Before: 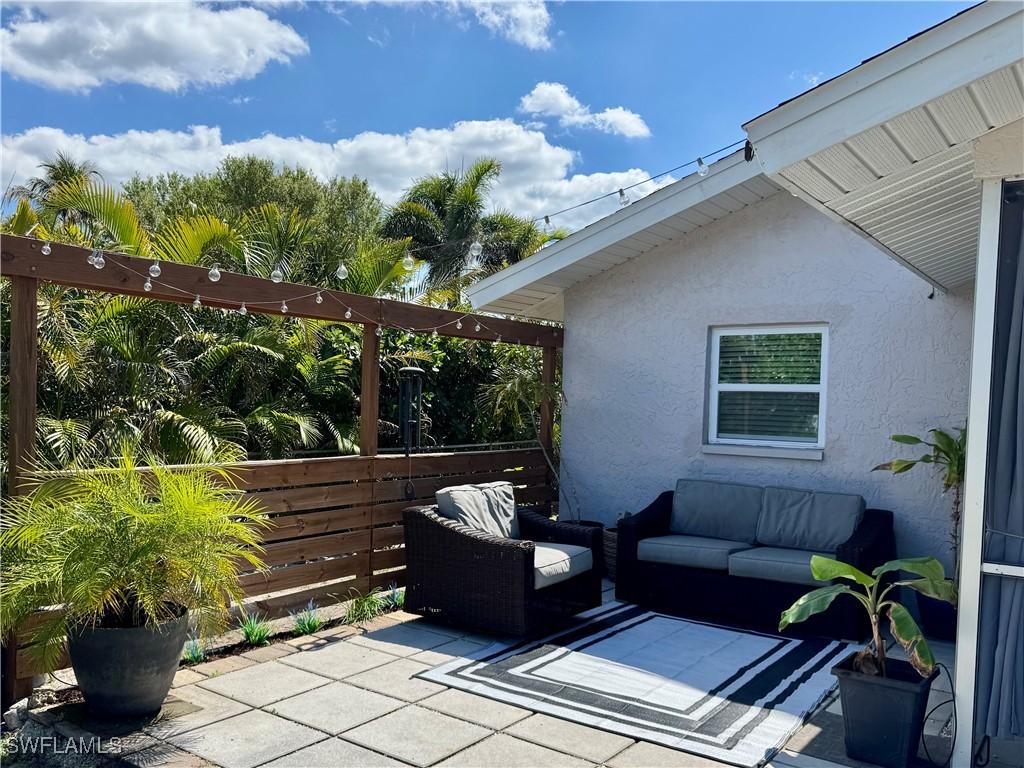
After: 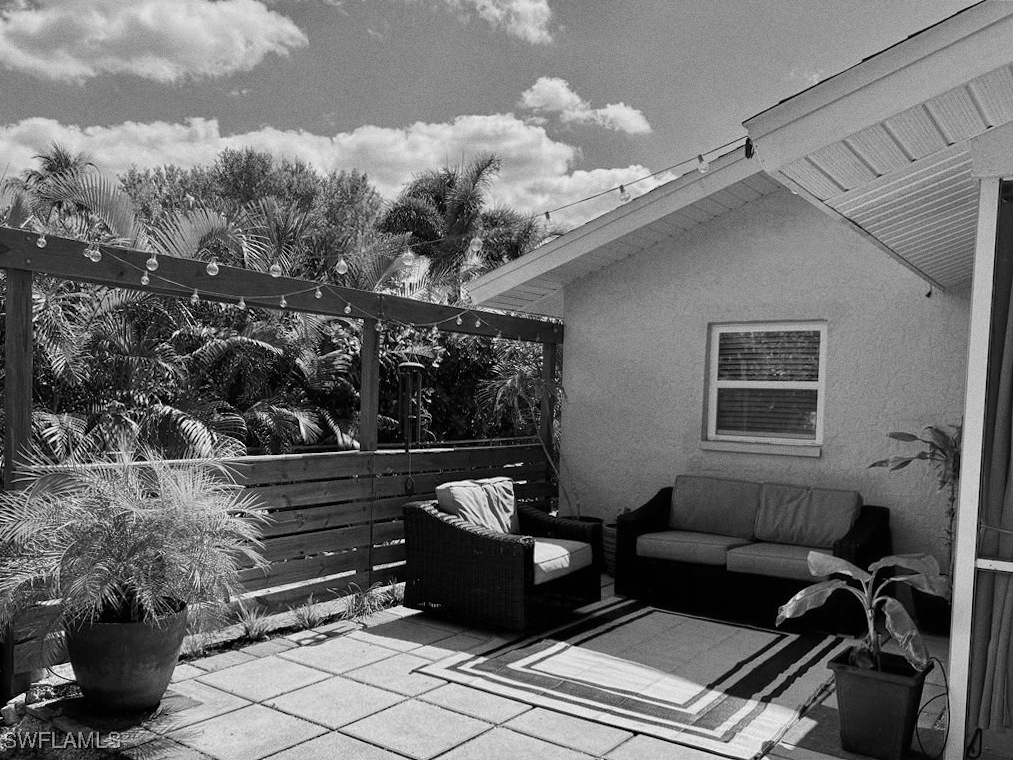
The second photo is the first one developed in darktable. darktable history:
monochrome: a 73.58, b 64.21
grain: coarseness 0.09 ISO
rotate and perspective: rotation 0.174°, lens shift (vertical) 0.013, lens shift (horizontal) 0.019, shear 0.001, automatic cropping original format, crop left 0.007, crop right 0.991, crop top 0.016, crop bottom 0.997
